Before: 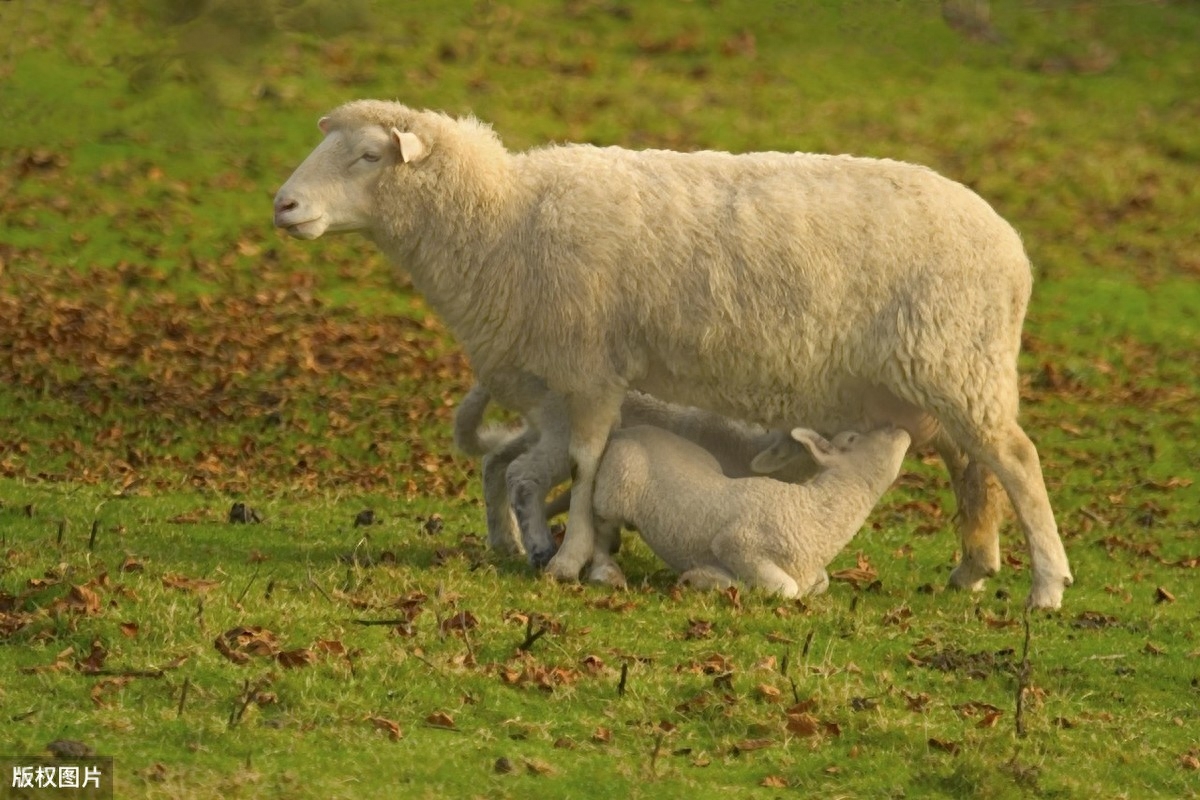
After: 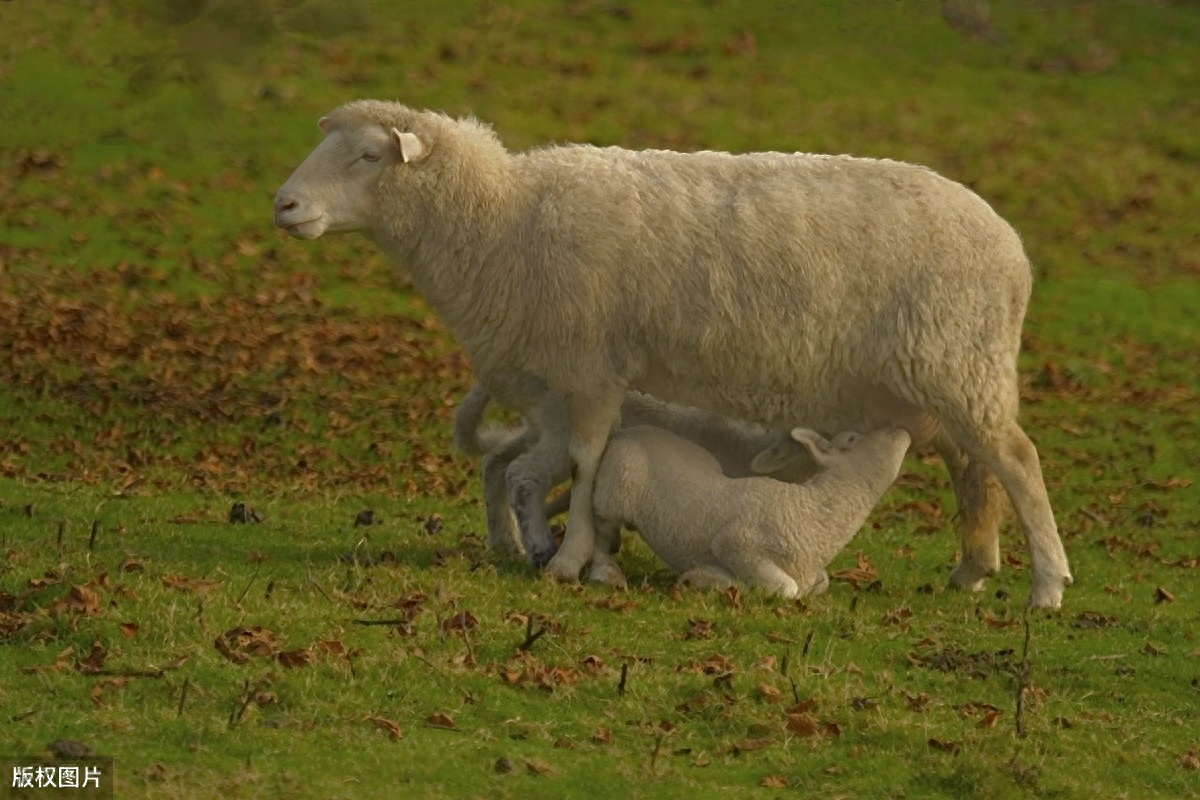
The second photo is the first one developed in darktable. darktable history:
base curve: curves: ch0 [(0, 0) (0.841, 0.609) (1, 1)]
sharpen: amount 0.2
tone equalizer: on, module defaults
